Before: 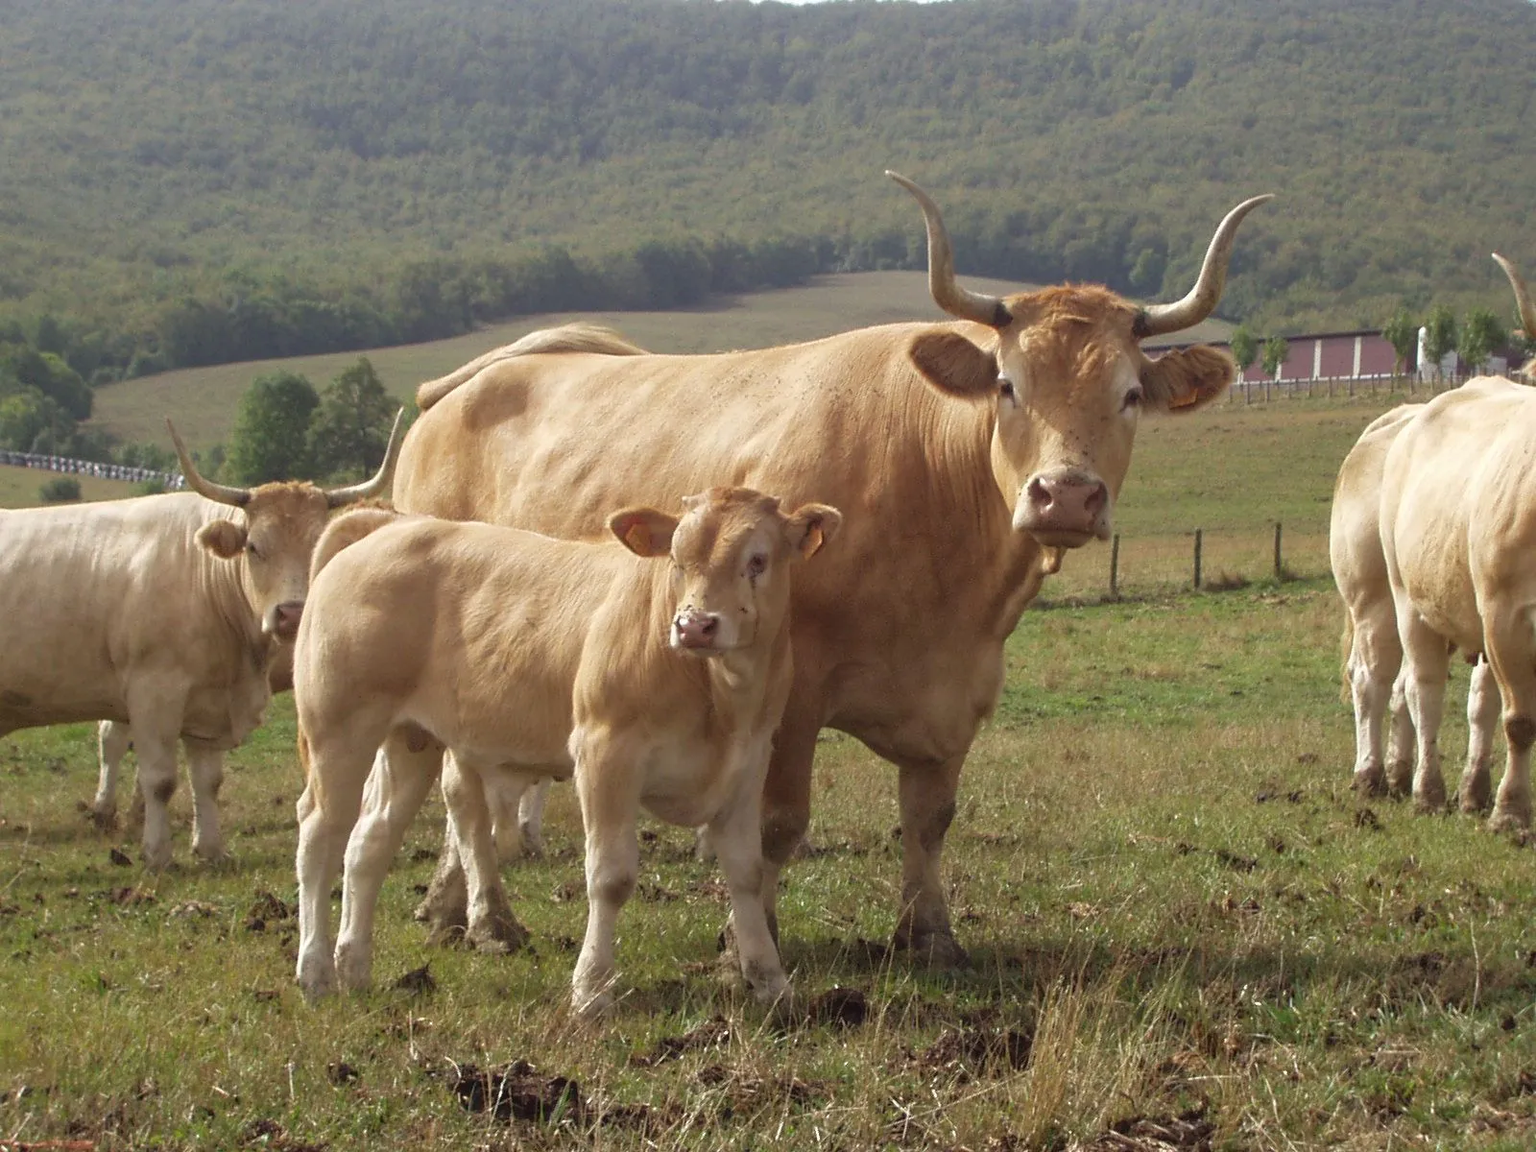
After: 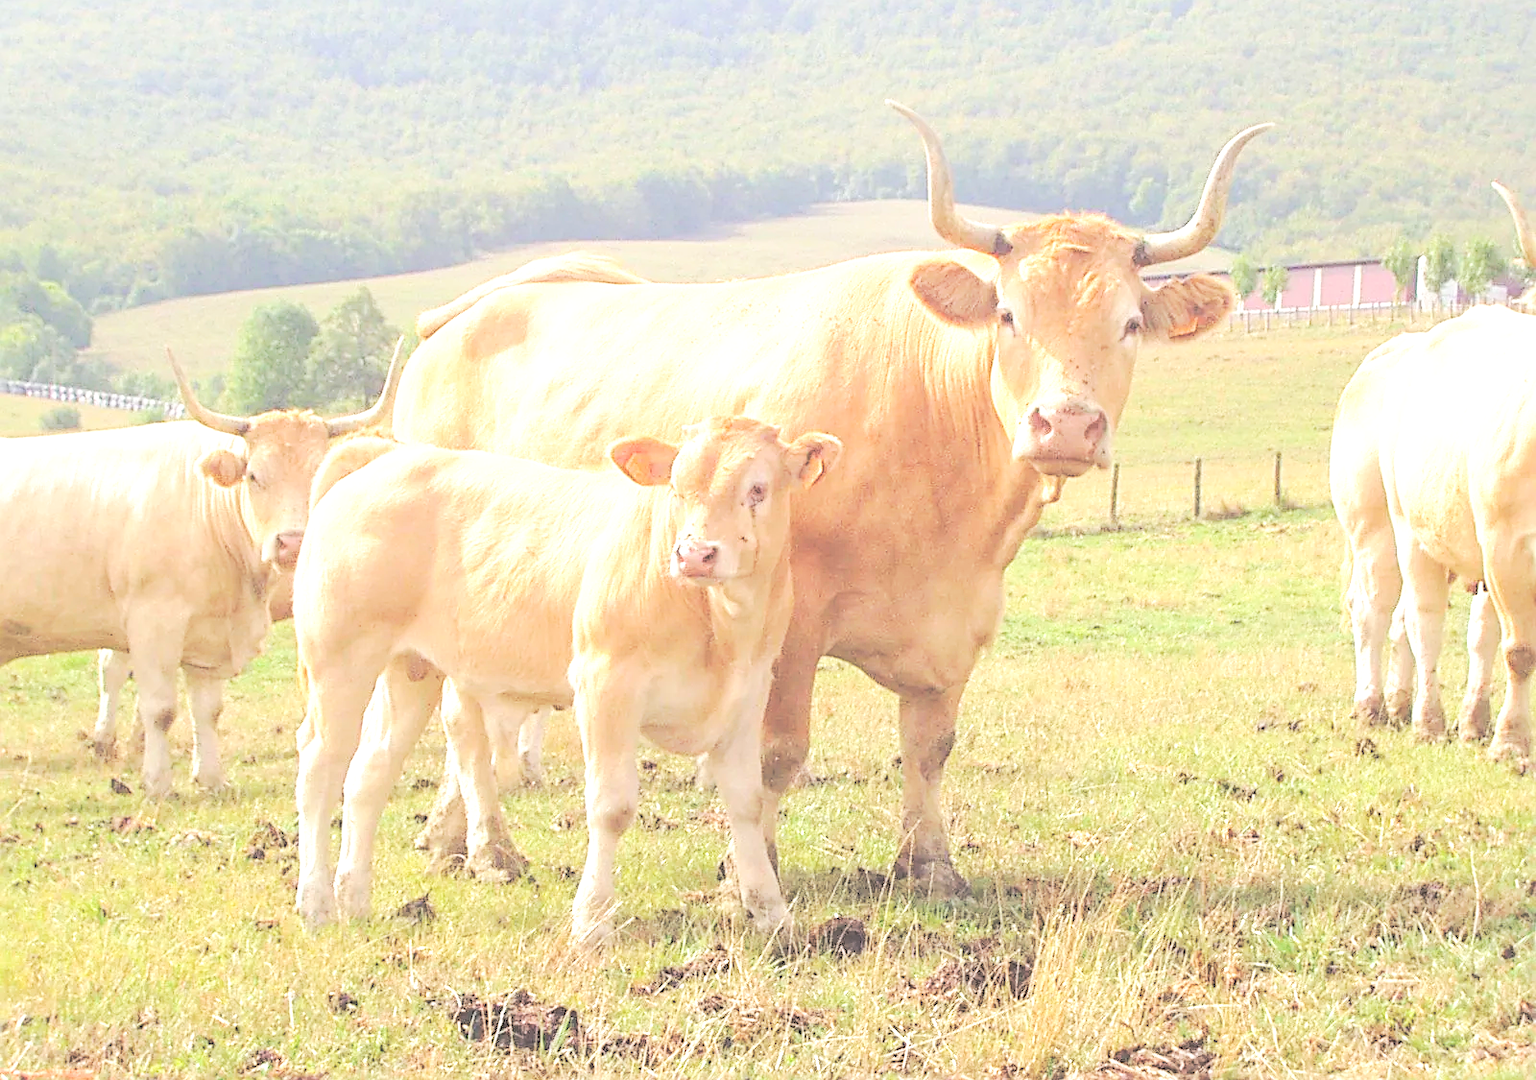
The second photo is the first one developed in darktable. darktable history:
contrast brightness saturation: brightness 1
local contrast: detail 130%
crop and rotate: top 6.25%
base curve: curves: ch0 [(0, 0) (0.028, 0.03) (0.121, 0.232) (0.46, 0.748) (0.859, 0.968) (1, 1)], preserve colors none
exposure: black level correction -0.002, exposure 0.54 EV, compensate highlight preservation false
sharpen: radius 2.531, amount 0.628
